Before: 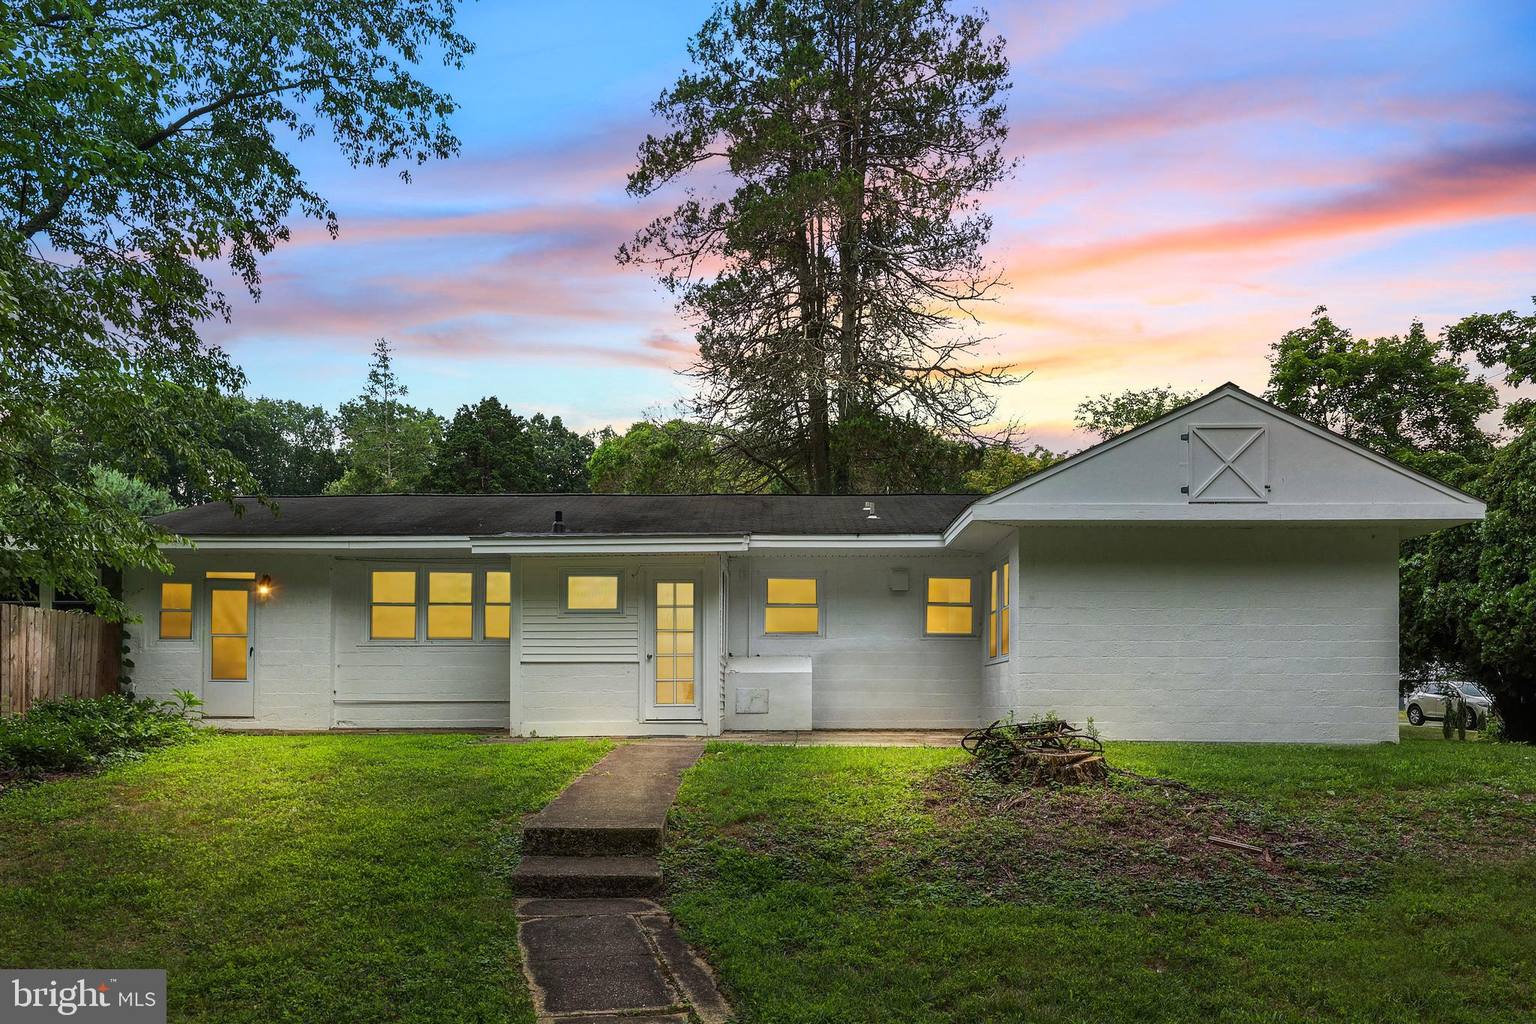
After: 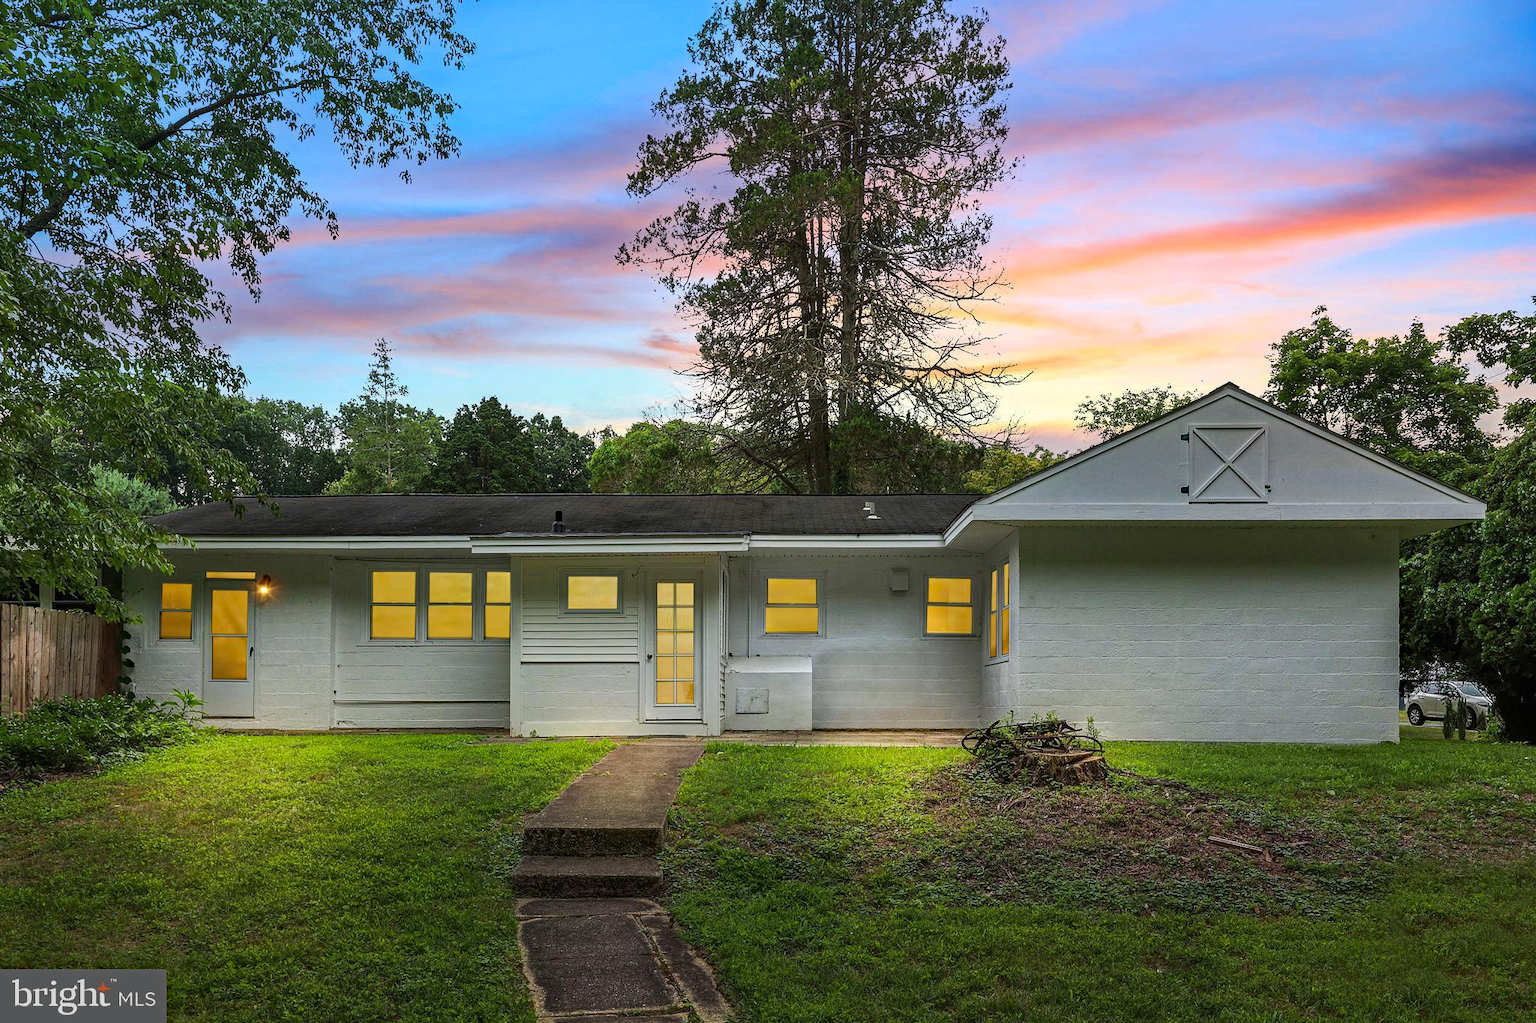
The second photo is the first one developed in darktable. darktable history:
haze removal: strength 0.284, distance 0.253, compatibility mode true, adaptive false
